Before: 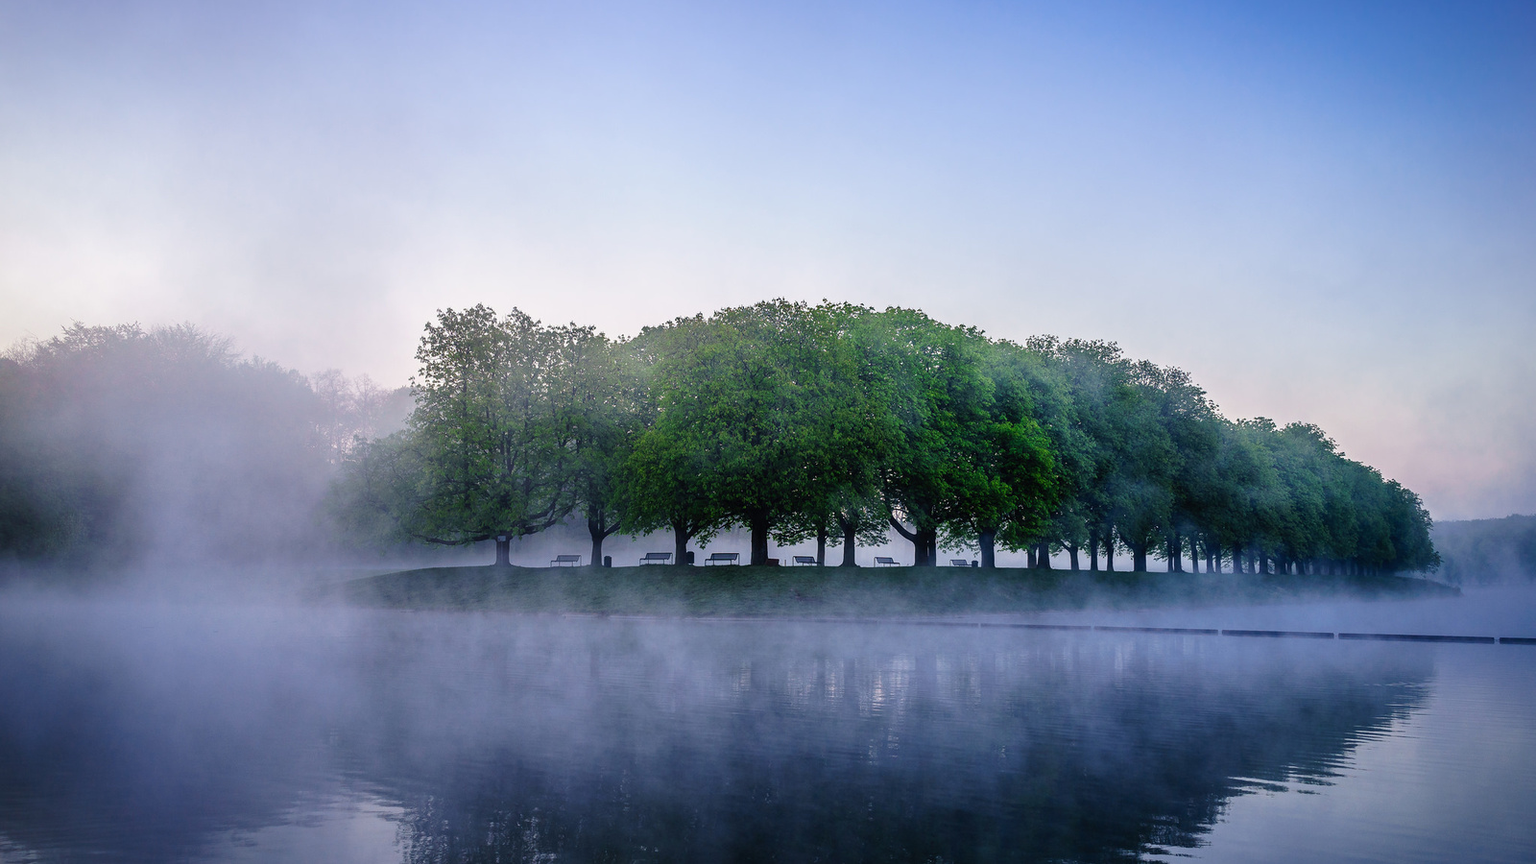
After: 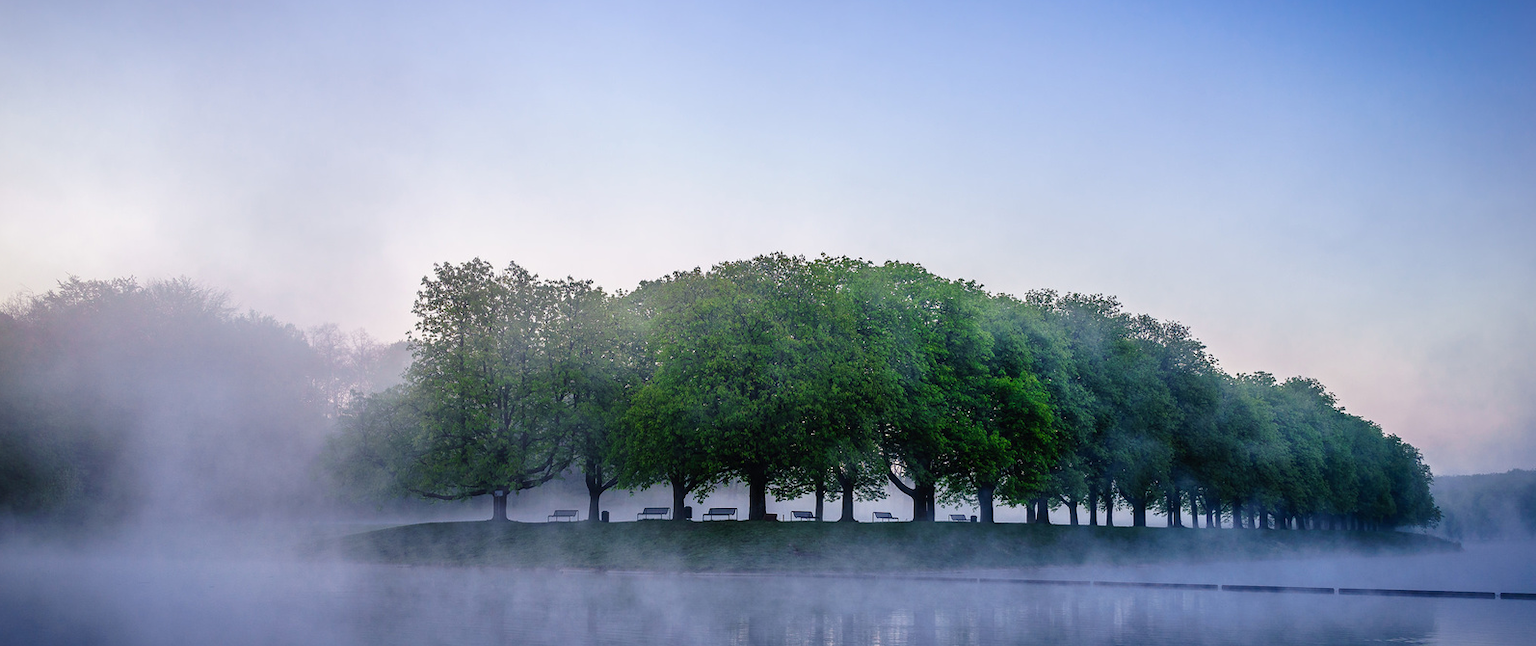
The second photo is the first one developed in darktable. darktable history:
crop: left 0.336%, top 5.513%, bottom 19.927%
